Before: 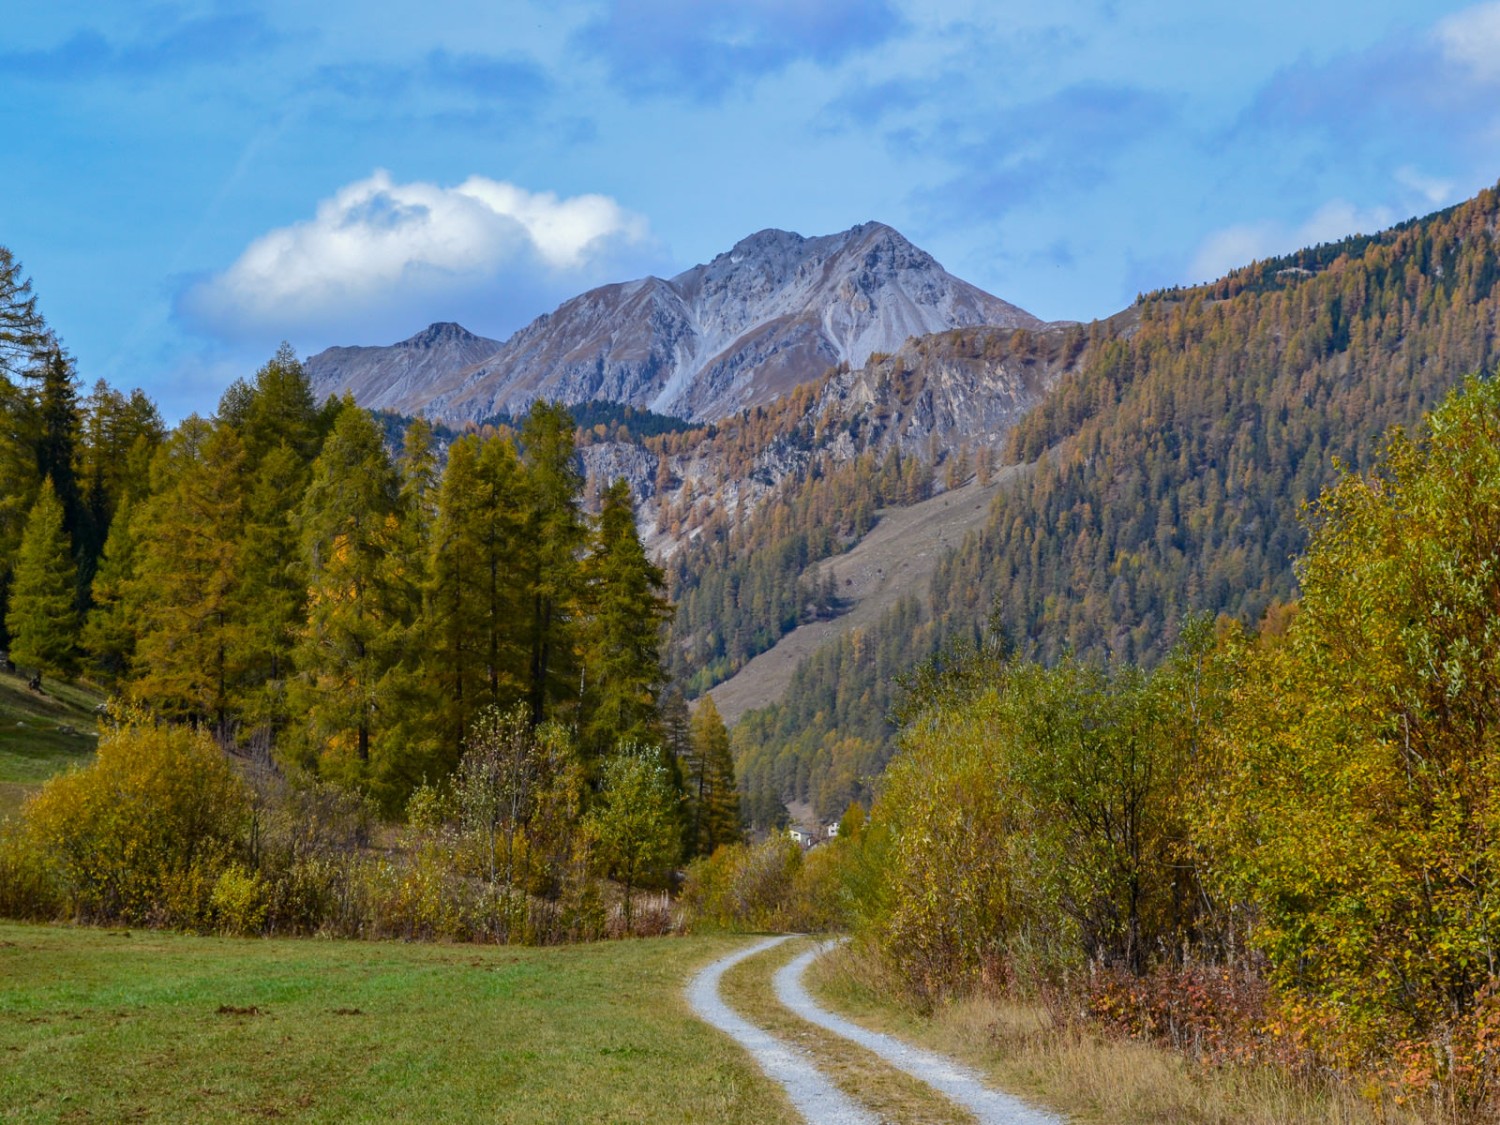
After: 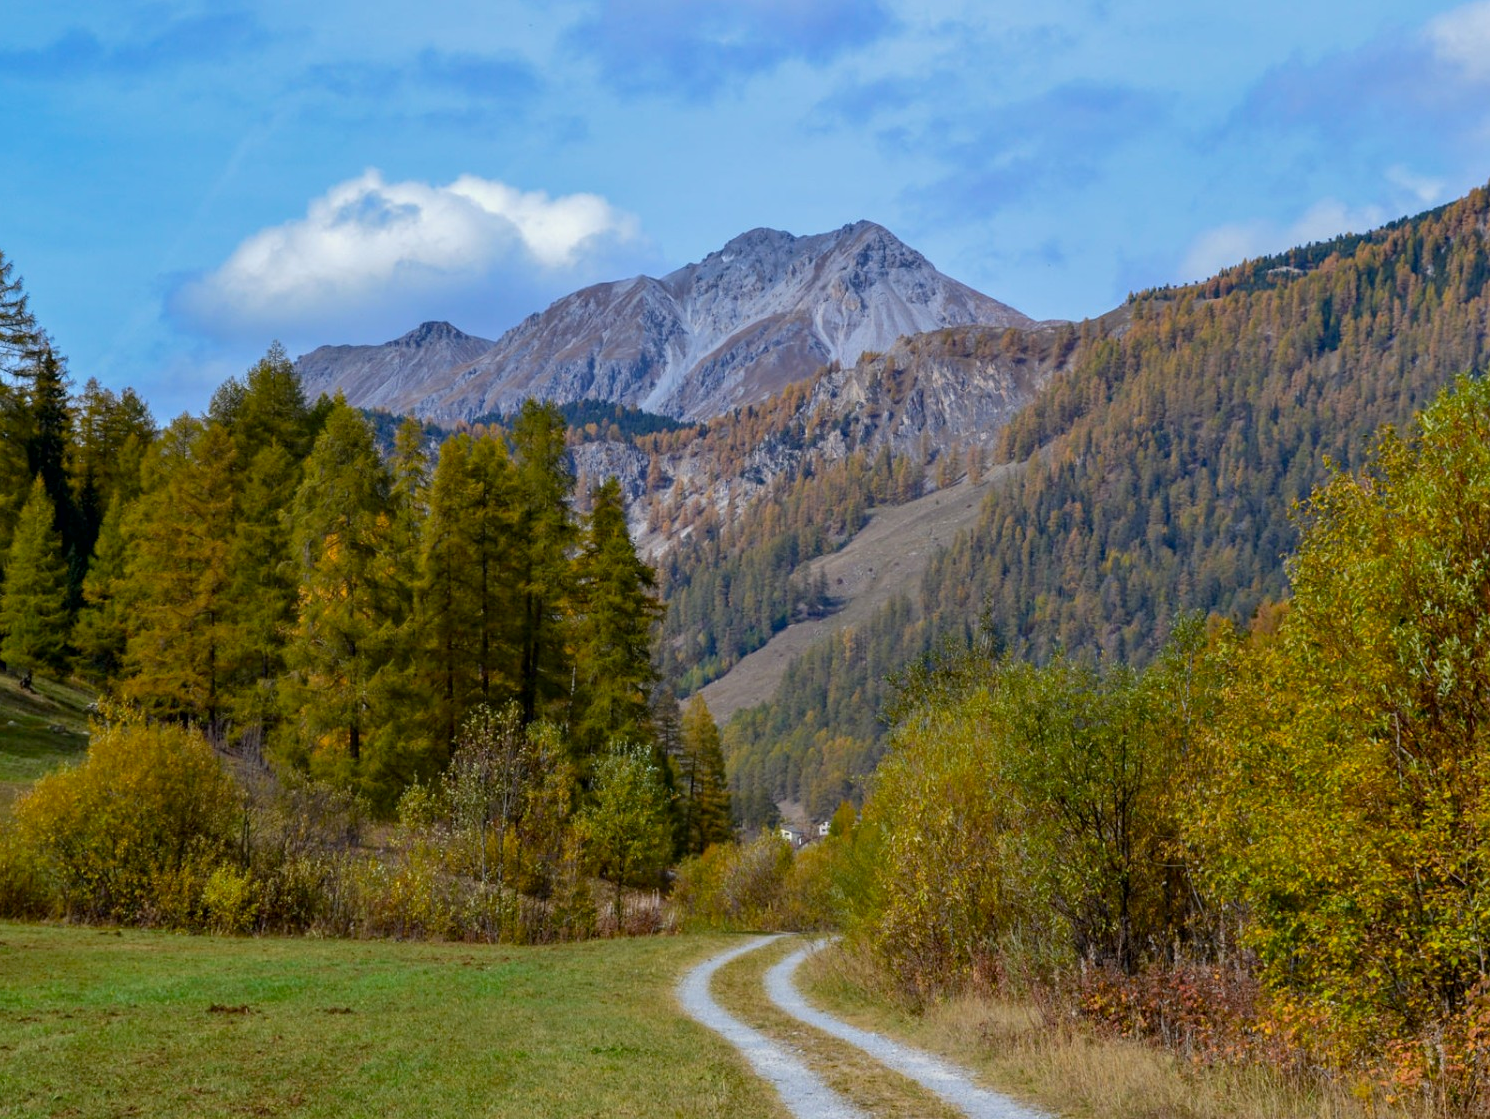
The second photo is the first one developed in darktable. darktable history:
exposure: black level correction 0.005, exposure 0.016 EV, compensate highlight preservation false
crop and rotate: left 0.621%, top 0.144%, bottom 0.371%
local contrast: mode bilateral grid, contrast 100, coarseness 99, detail 90%, midtone range 0.2
